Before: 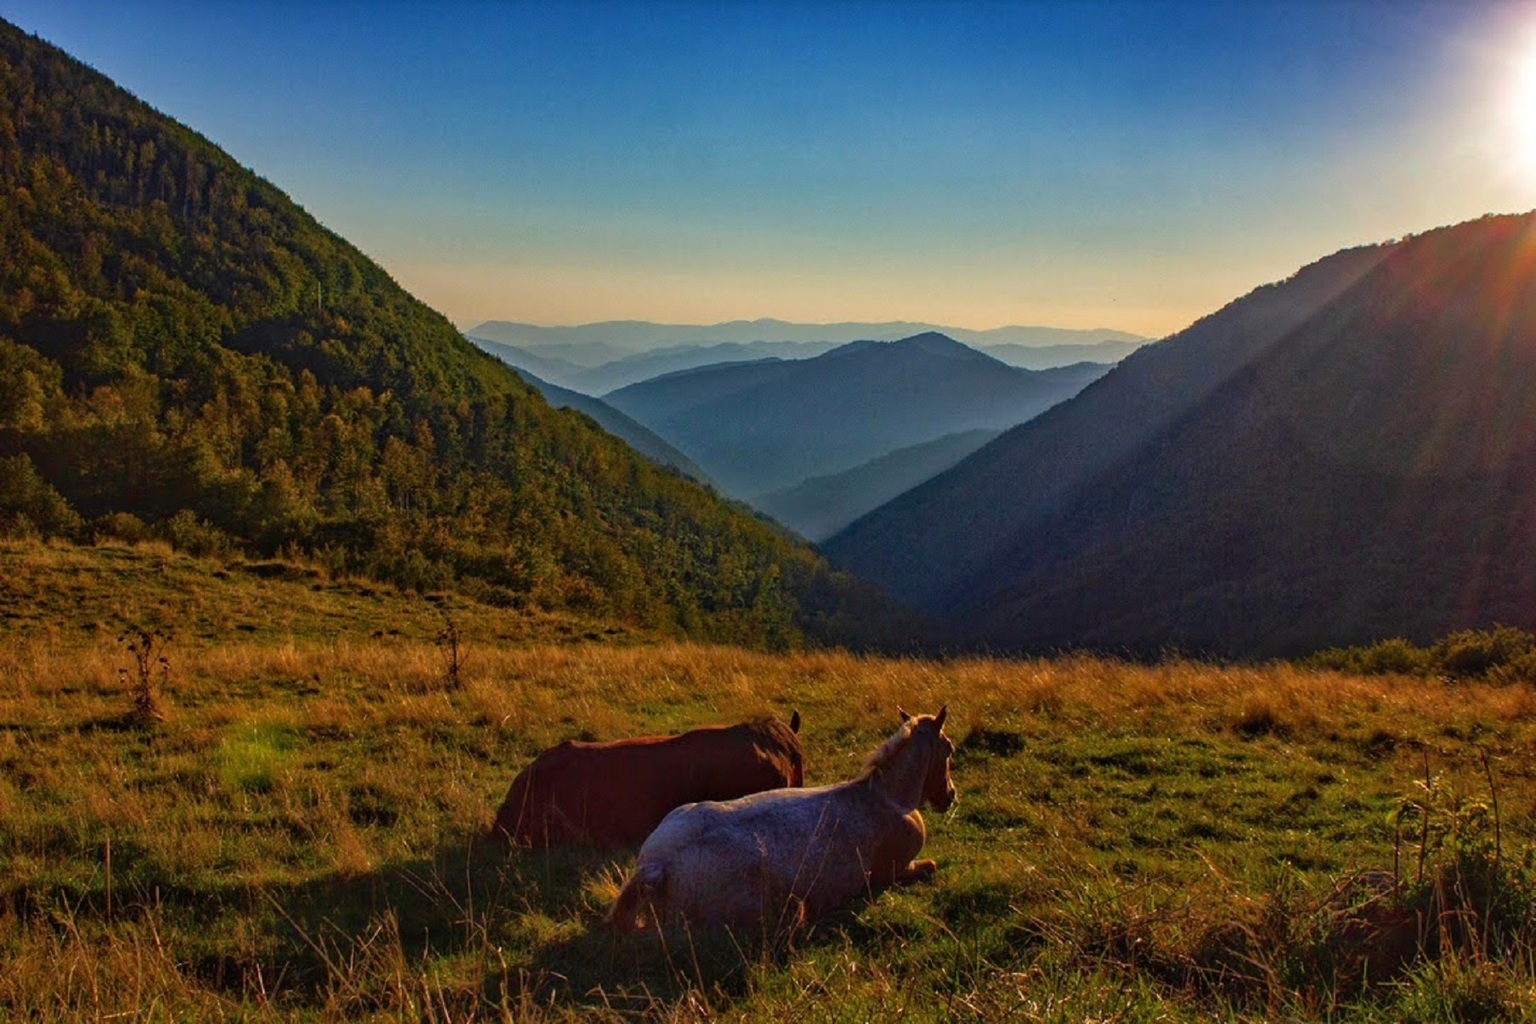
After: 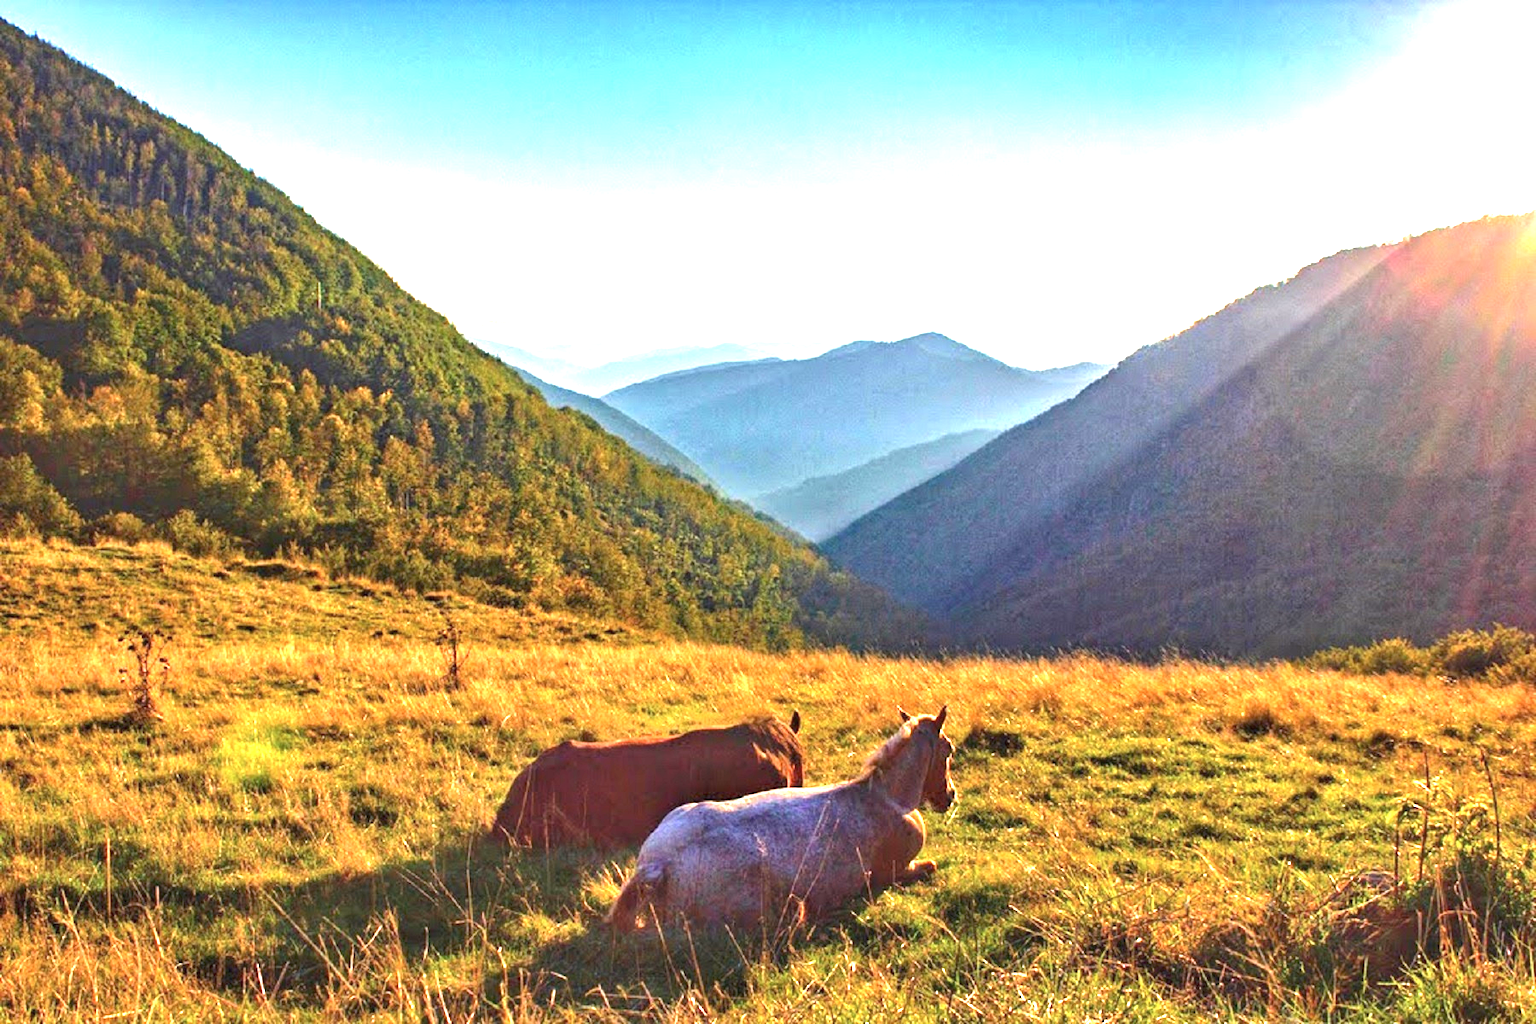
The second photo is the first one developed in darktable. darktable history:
exposure: black level correction 0, exposure 0.7 EV, compensate exposure bias true, compensate highlight preservation false
contrast brightness saturation: saturation -0.1
